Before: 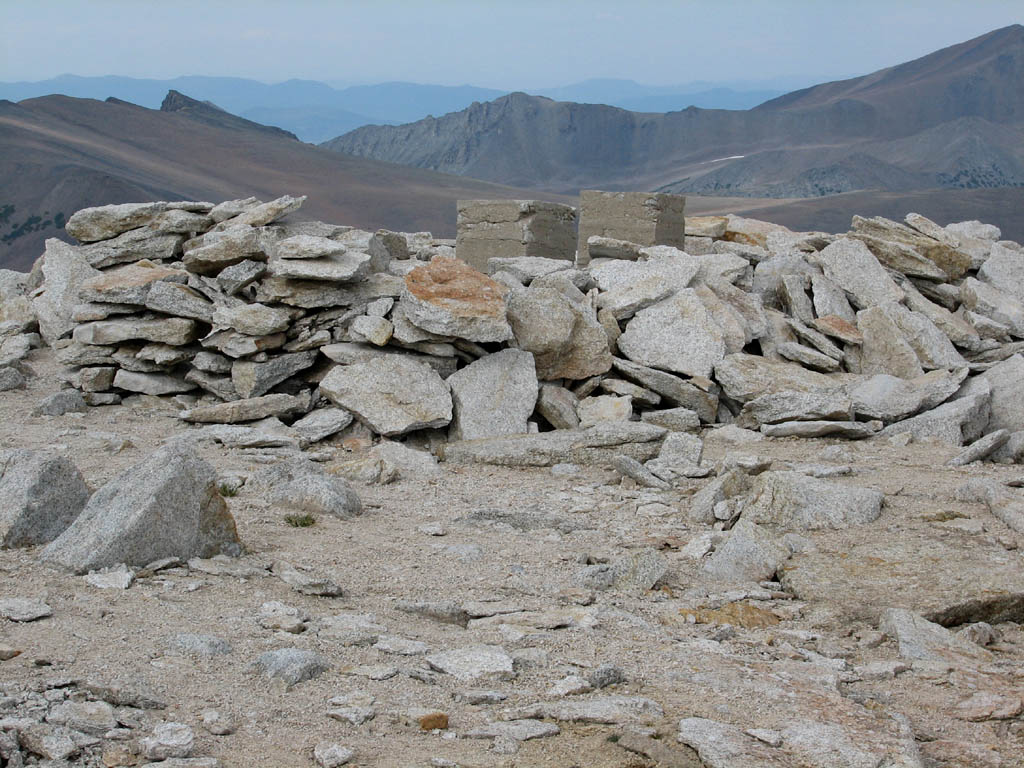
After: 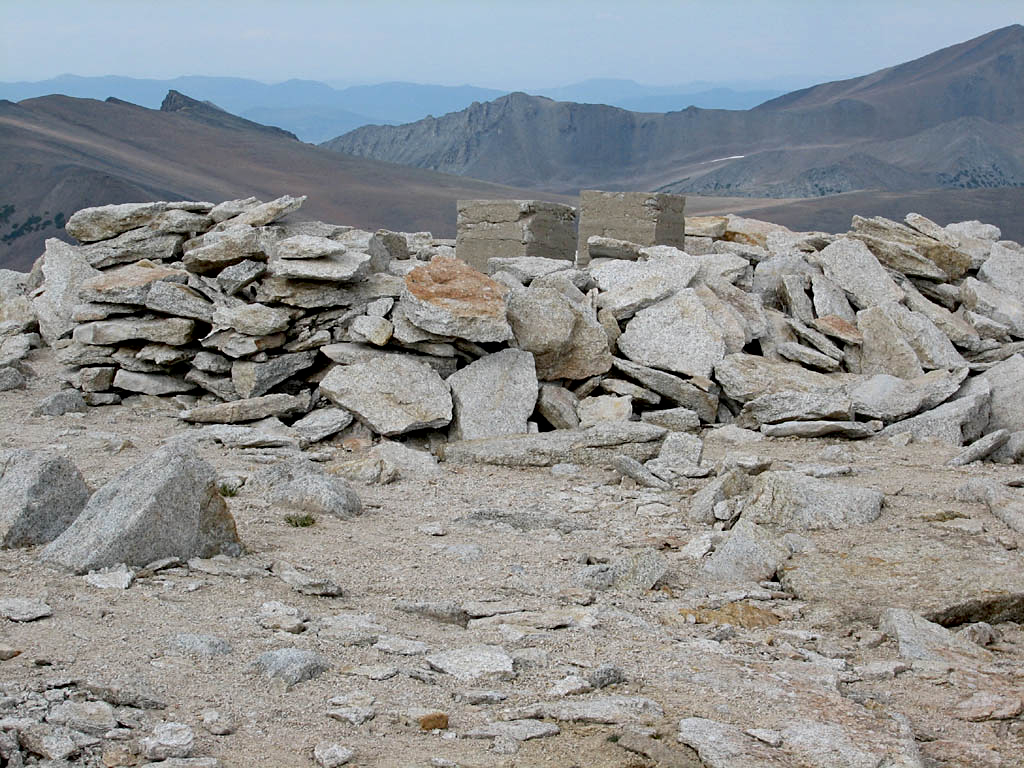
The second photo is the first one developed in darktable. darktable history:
exposure: black level correction 0.007, exposure 0.16 EV, compensate highlight preservation false
sharpen: amount 0.2
contrast brightness saturation: contrast 0.008, saturation -0.05
